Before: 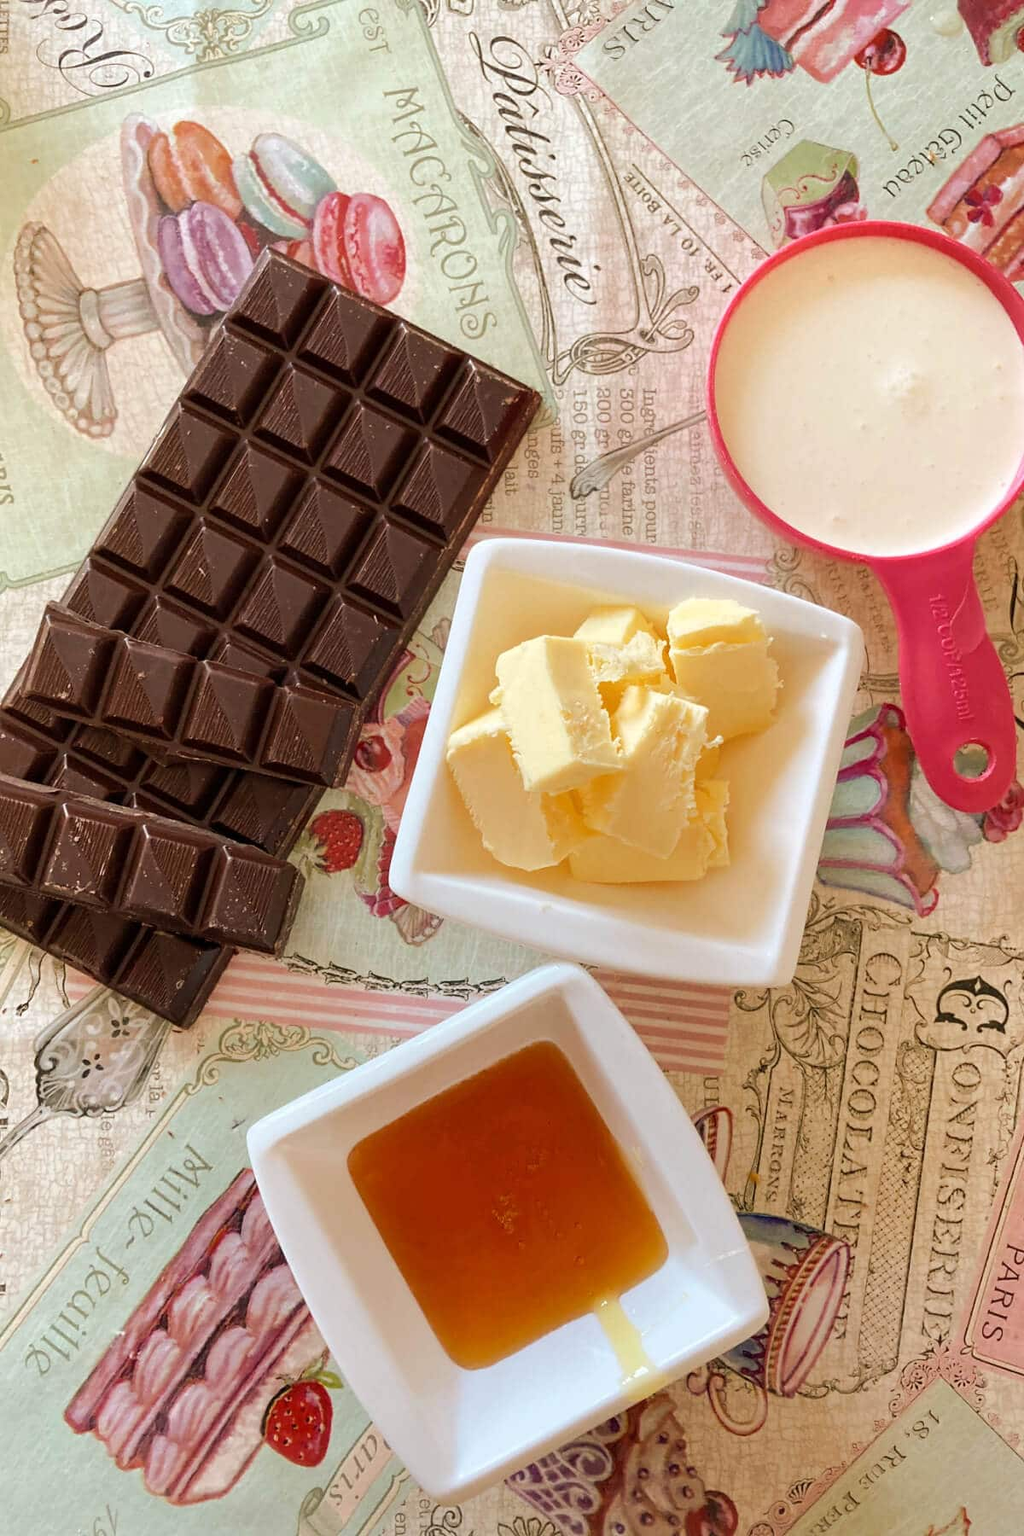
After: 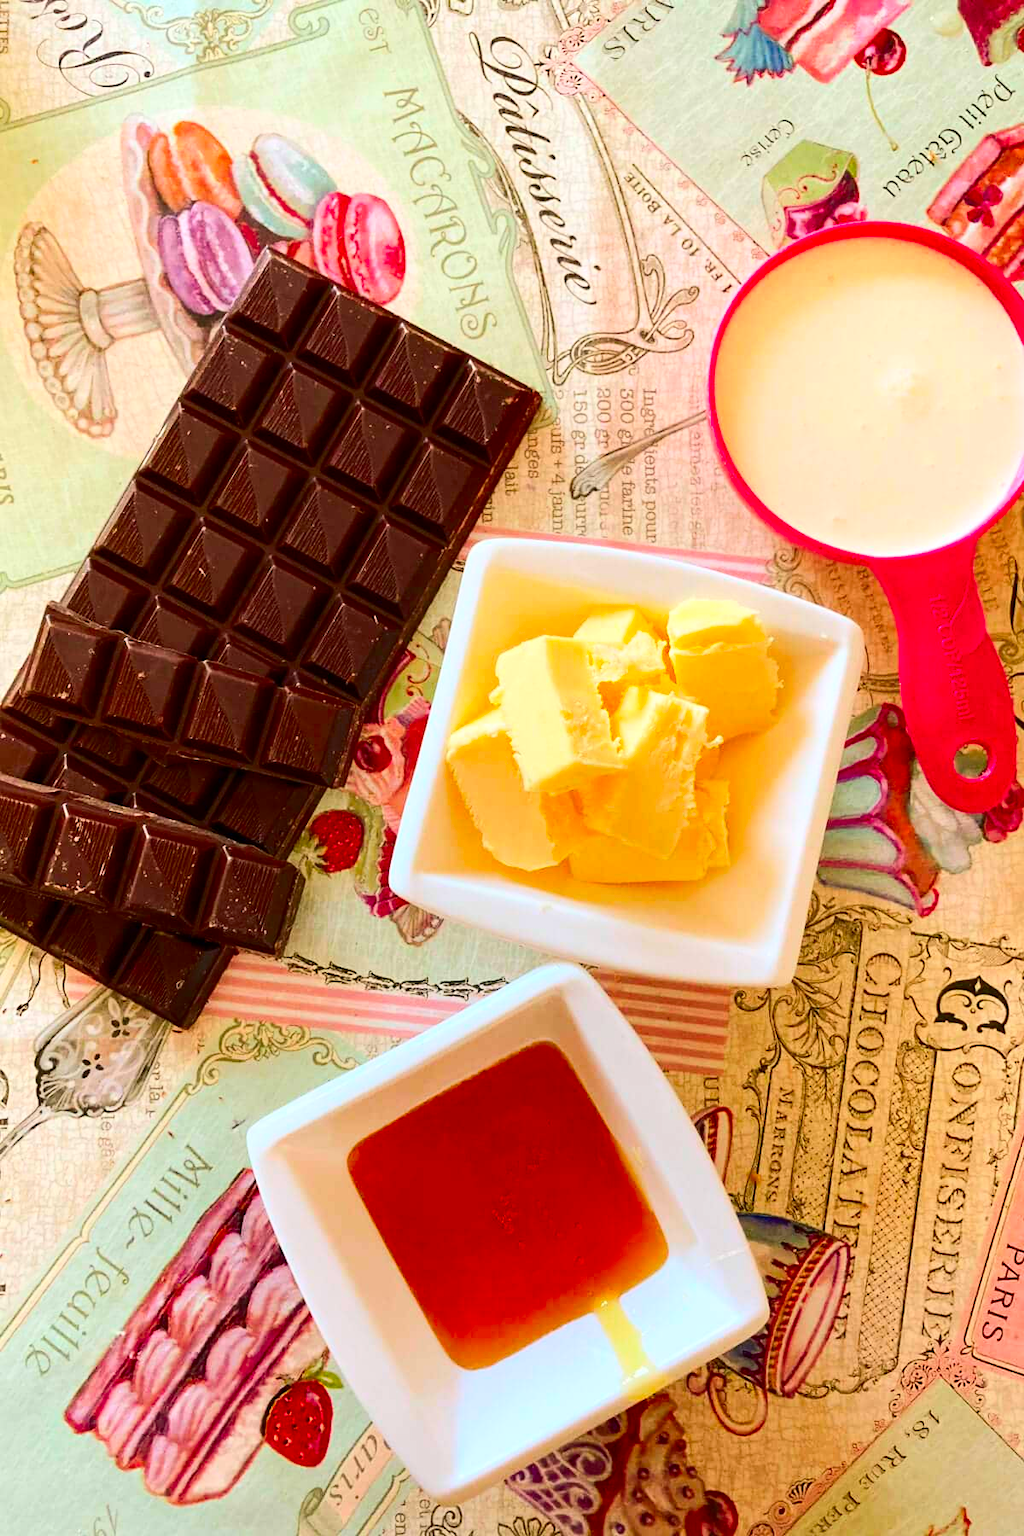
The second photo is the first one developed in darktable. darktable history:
contrast brightness saturation: contrast 0.259, brightness 0.015, saturation 0.856
